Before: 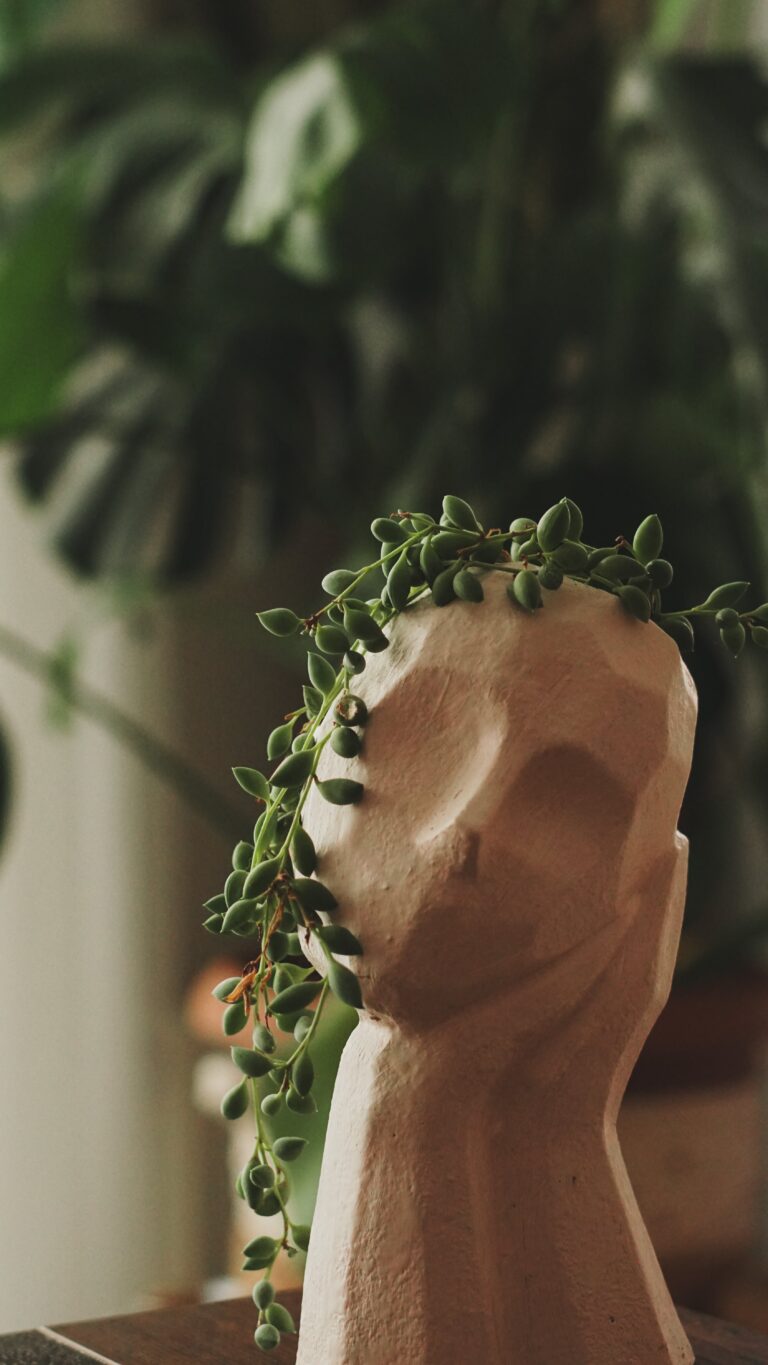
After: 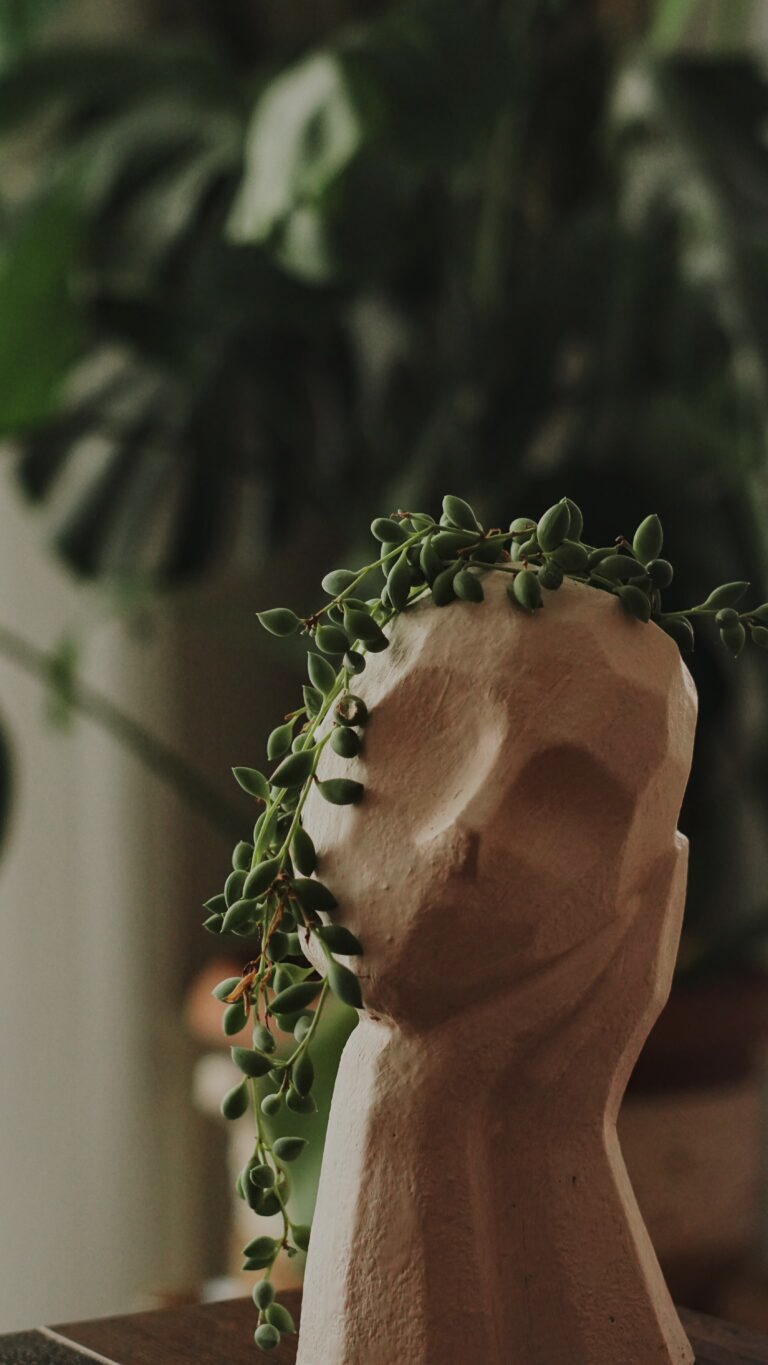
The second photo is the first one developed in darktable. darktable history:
local contrast: mode bilateral grid, contrast 20, coarseness 50, detail 129%, midtone range 0.2
exposure: black level correction 0, exposure -0.685 EV, compensate highlight preservation false
shadows and highlights: shadows 20.83, highlights -81.94, soften with gaussian
